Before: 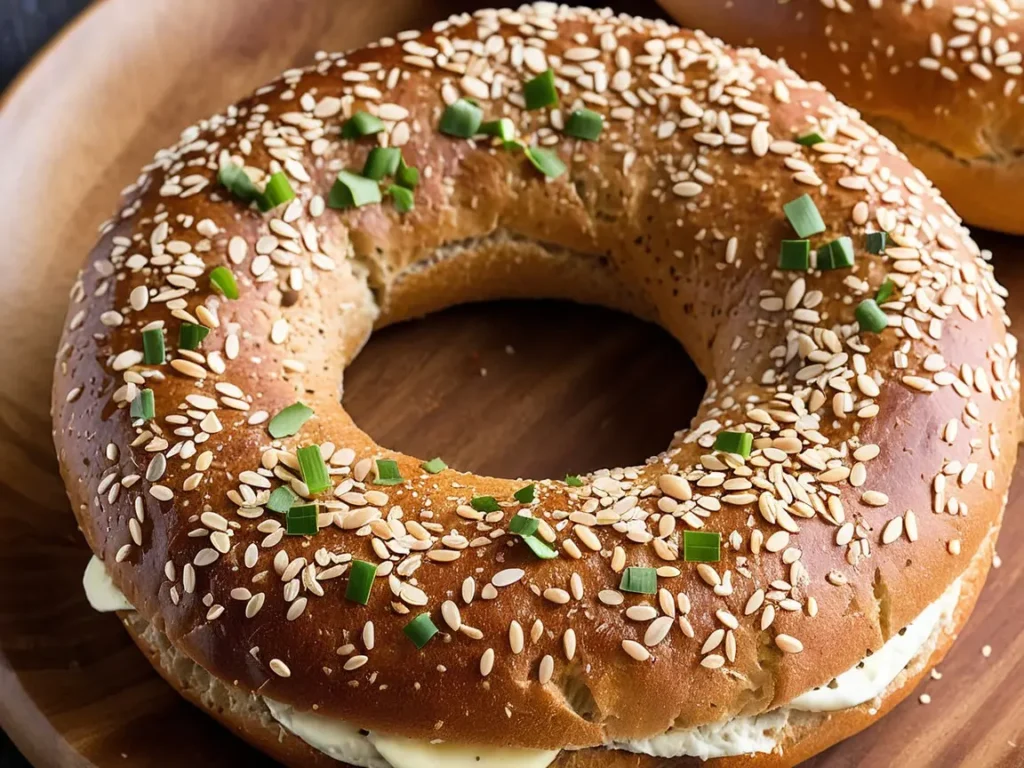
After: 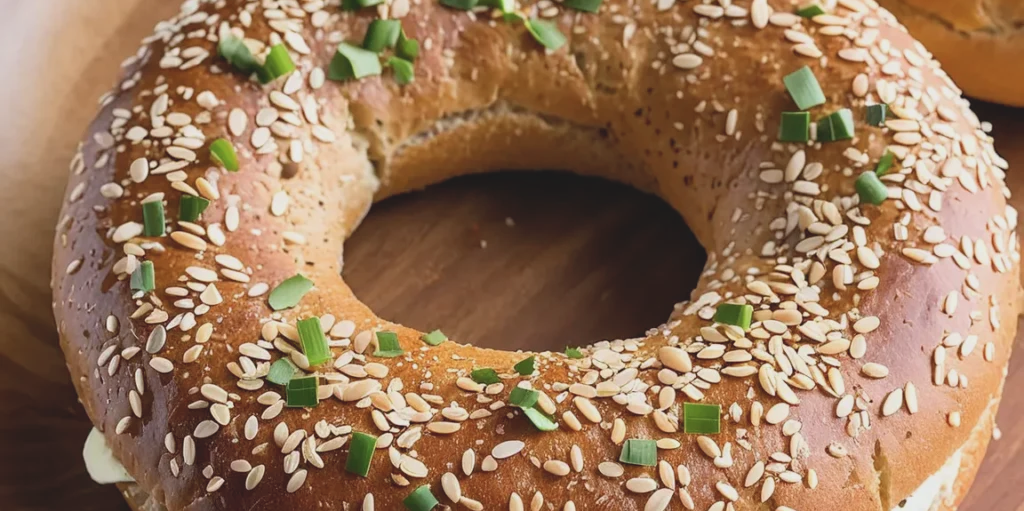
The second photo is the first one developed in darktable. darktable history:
contrast brightness saturation: contrast -0.15, brightness 0.05, saturation -0.12
crop: top 16.727%, bottom 16.727%
